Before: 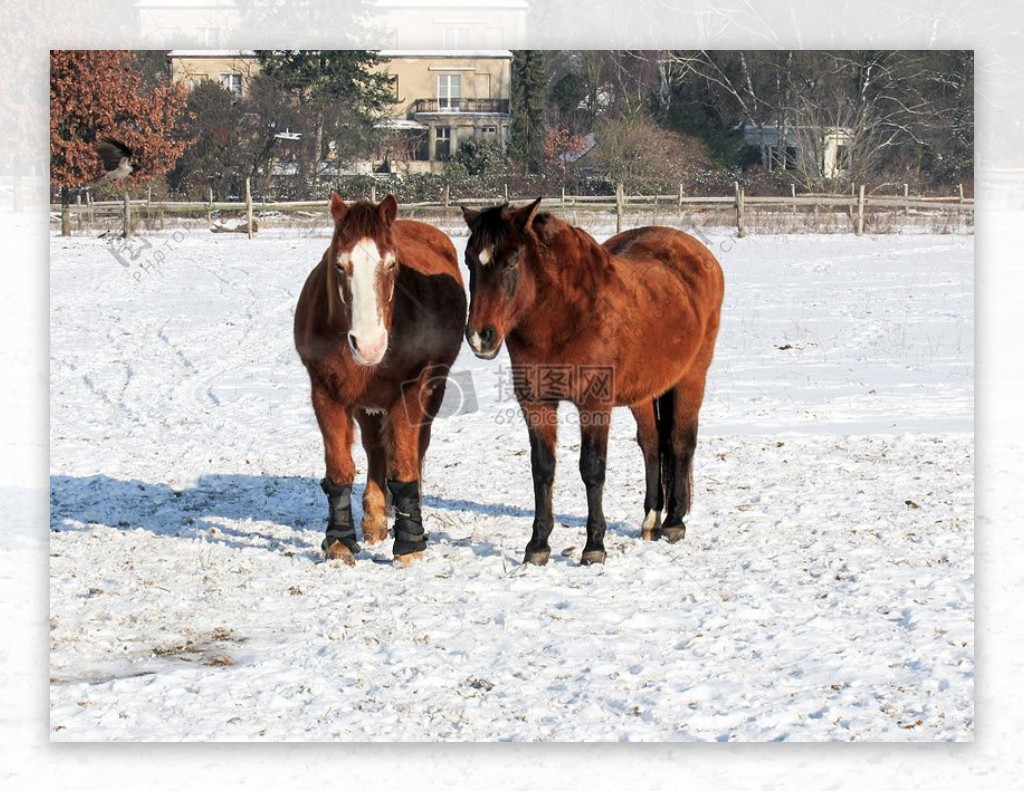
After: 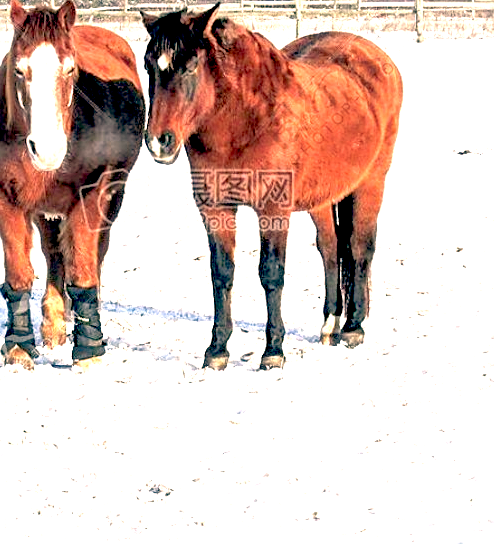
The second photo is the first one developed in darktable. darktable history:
color balance: lift [1.006, 0.985, 1.002, 1.015], gamma [1, 0.953, 1.008, 1.047], gain [1.076, 1.13, 1.004, 0.87]
crop: left 31.379%, top 24.658%, right 20.326%, bottom 6.628%
exposure: black level correction 0.009, exposure 1.425 EV, compensate highlight preservation false
tone equalizer: -8 EV 1 EV, -7 EV 1 EV, -6 EV 1 EV, -5 EV 1 EV, -4 EV 1 EV, -3 EV 0.75 EV, -2 EV 0.5 EV, -1 EV 0.25 EV
sharpen: on, module defaults
